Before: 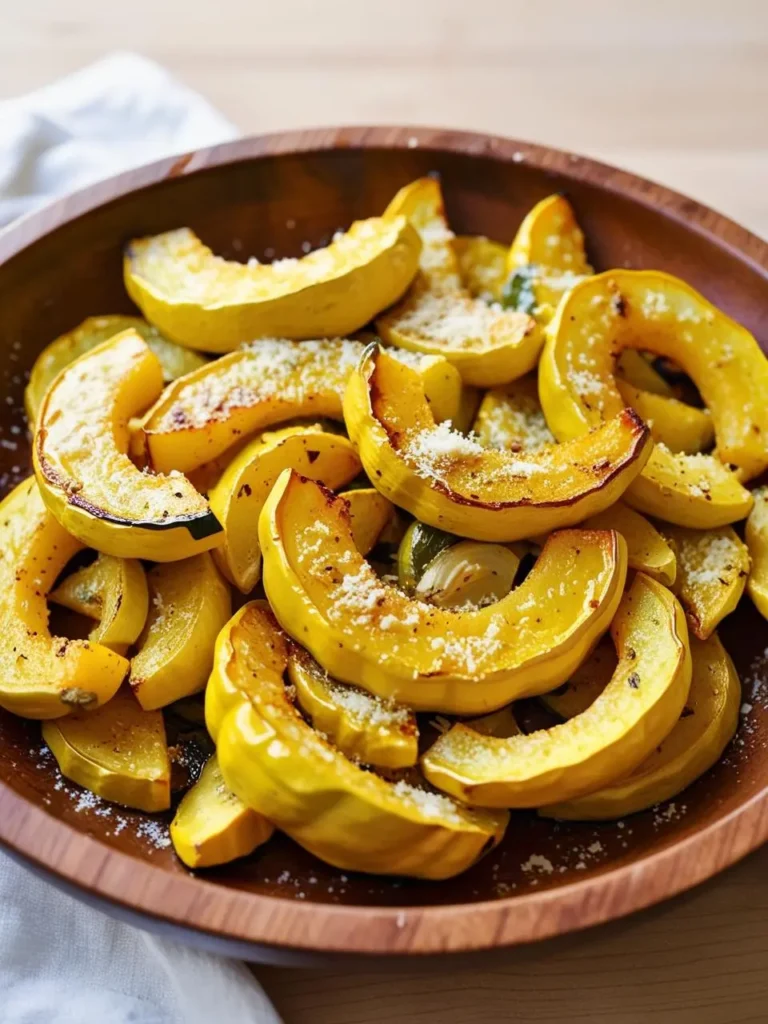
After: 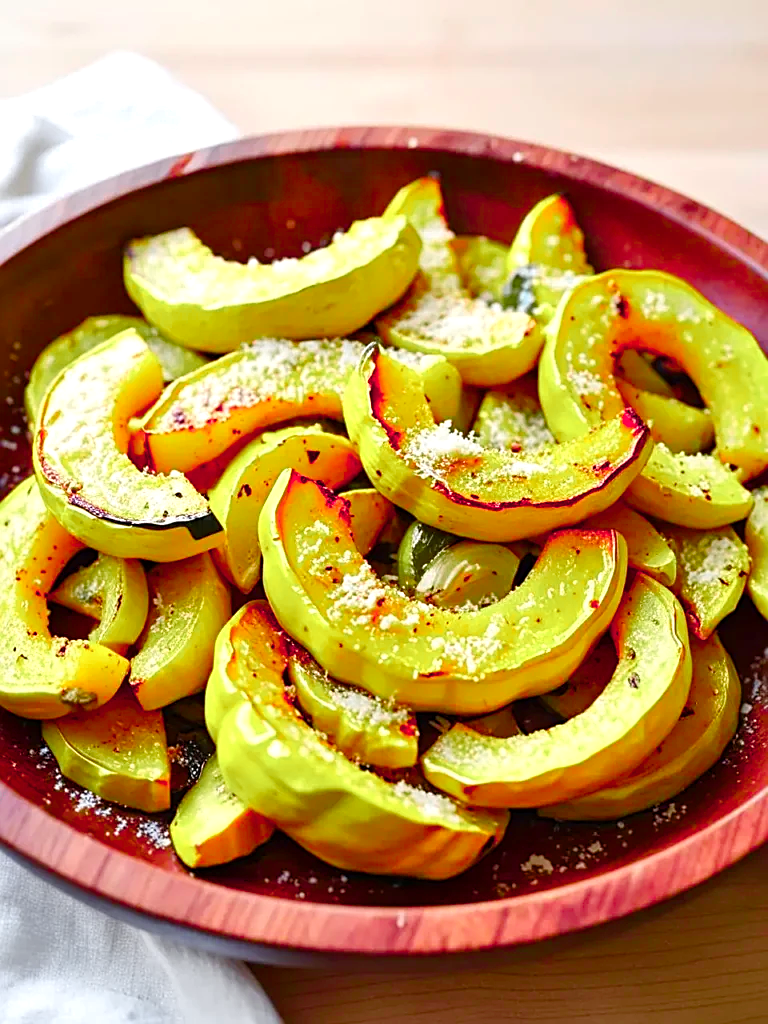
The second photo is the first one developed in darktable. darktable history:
exposure: black level correction 0, exposure 0.3 EV, compensate highlight preservation false
color zones: curves: ch0 [(0, 0.533) (0.126, 0.533) (0.234, 0.533) (0.368, 0.357) (0.5, 0.5) (0.625, 0.5) (0.74, 0.637) (0.875, 0.5)]; ch1 [(0.004, 0.708) (0.129, 0.662) (0.25, 0.5) (0.375, 0.331) (0.496, 0.396) (0.625, 0.649) (0.739, 0.26) (0.875, 0.5) (1, 0.478)]; ch2 [(0, 0.409) (0.132, 0.403) (0.236, 0.558) (0.379, 0.448) (0.5, 0.5) (0.625, 0.5) (0.691, 0.39) (0.875, 0.5)]
sharpen: on, module defaults
color balance rgb: perceptual saturation grading › global saturation 20%, perceptual saturation grading › highlights -25%, perceptual saturation grading › shadows 25%
